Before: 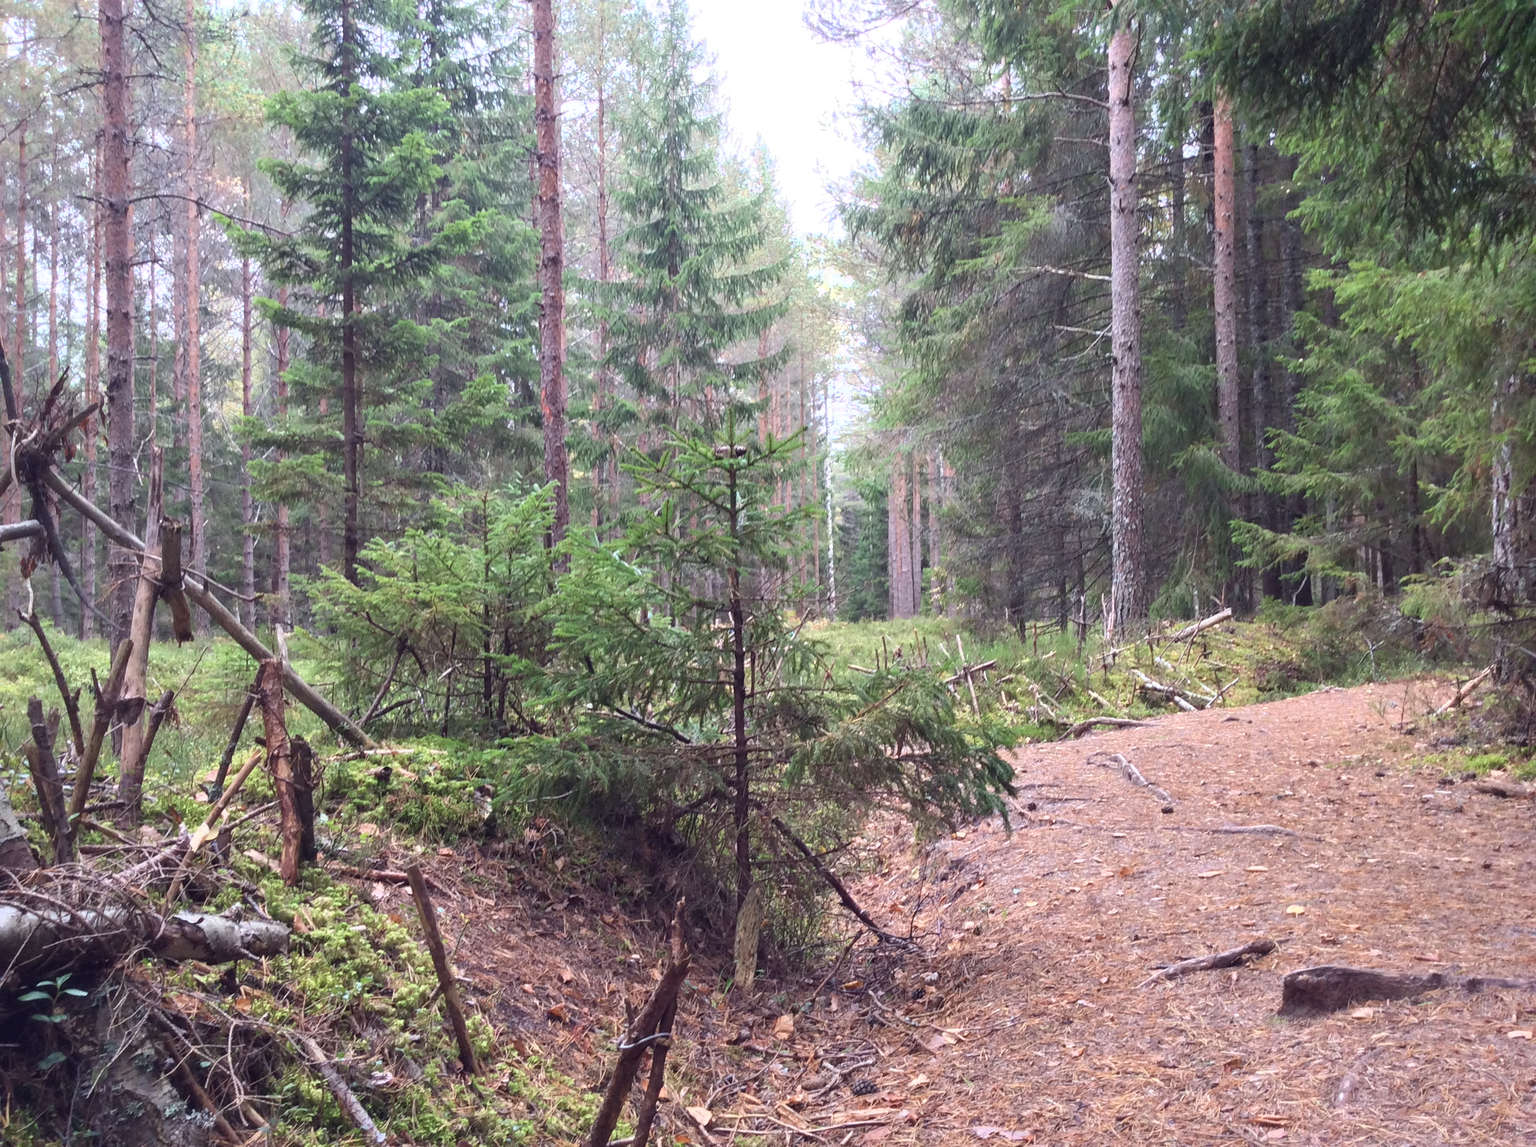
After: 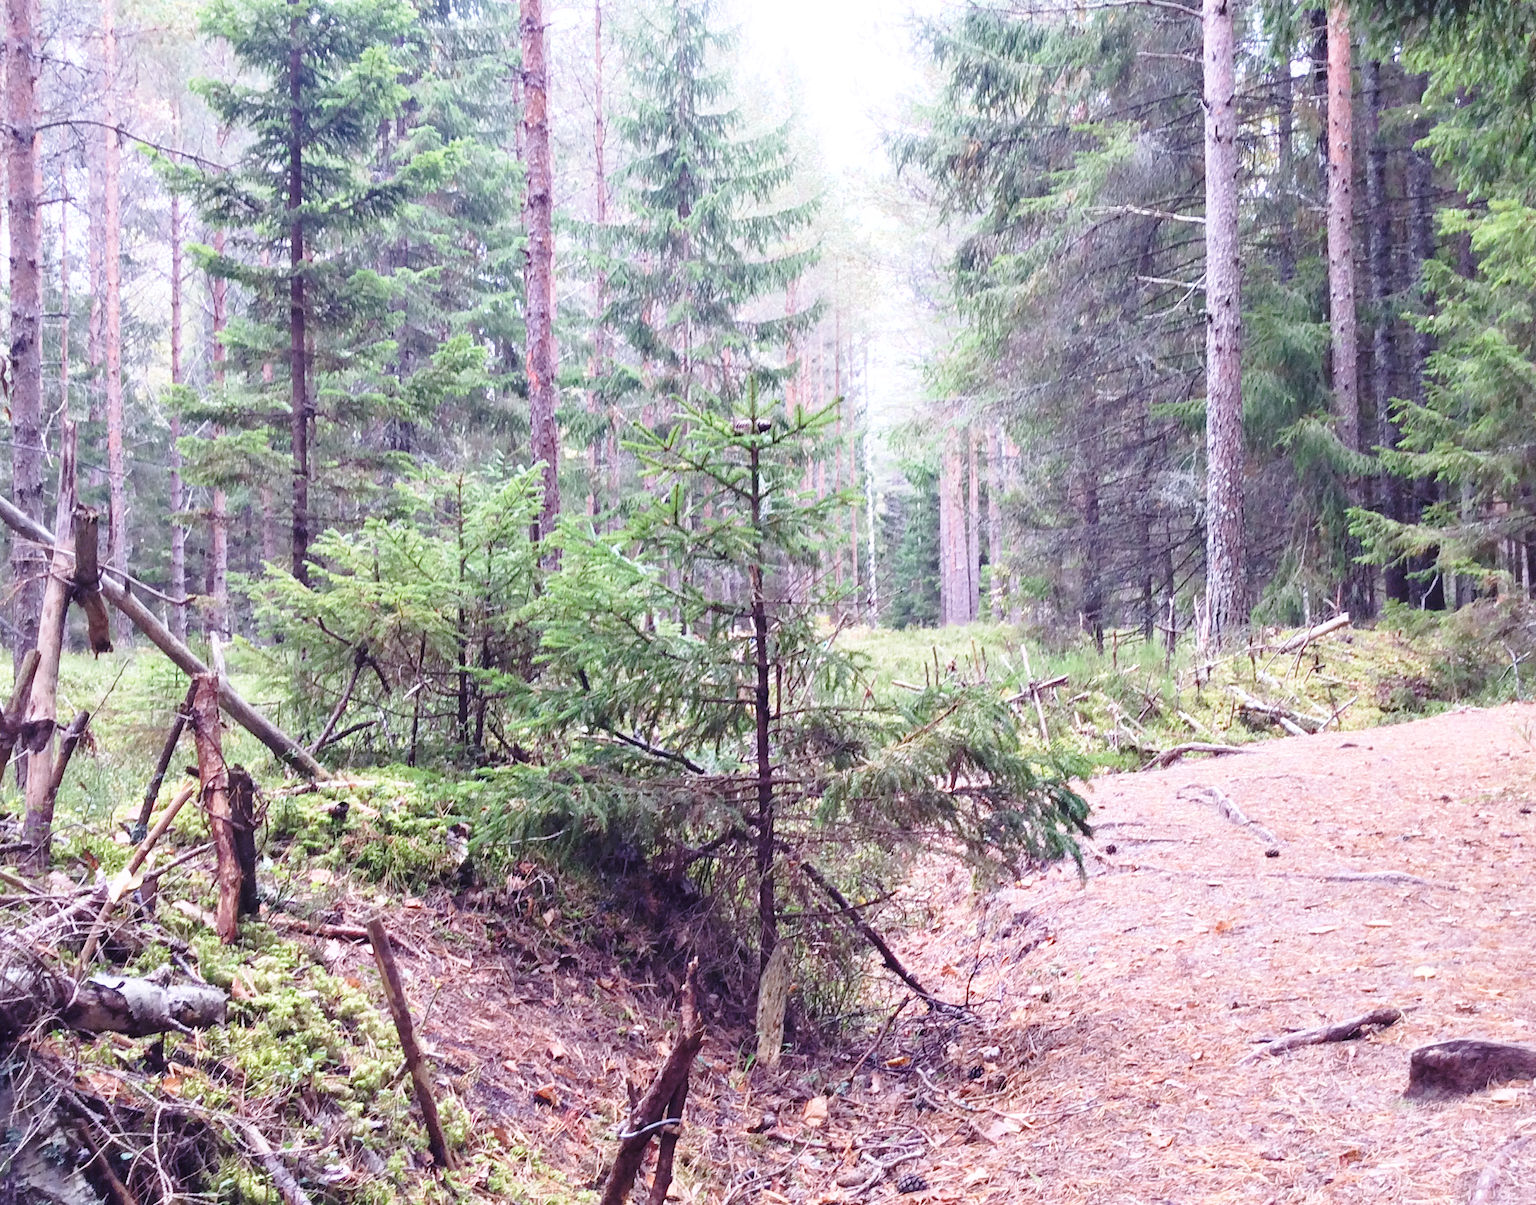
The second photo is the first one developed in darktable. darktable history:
white balance: red 1.004, blue 1.096
base curve: curves: ch0 [(0, 0) (0.028, 0.03) (0.121, 0.232) (0.46, 0.748) (0.859, 0.968) (1, 1)], preserve colors none
crop: left 6.446%, top 8.188%, right 9.538%, bottom 3.548%
